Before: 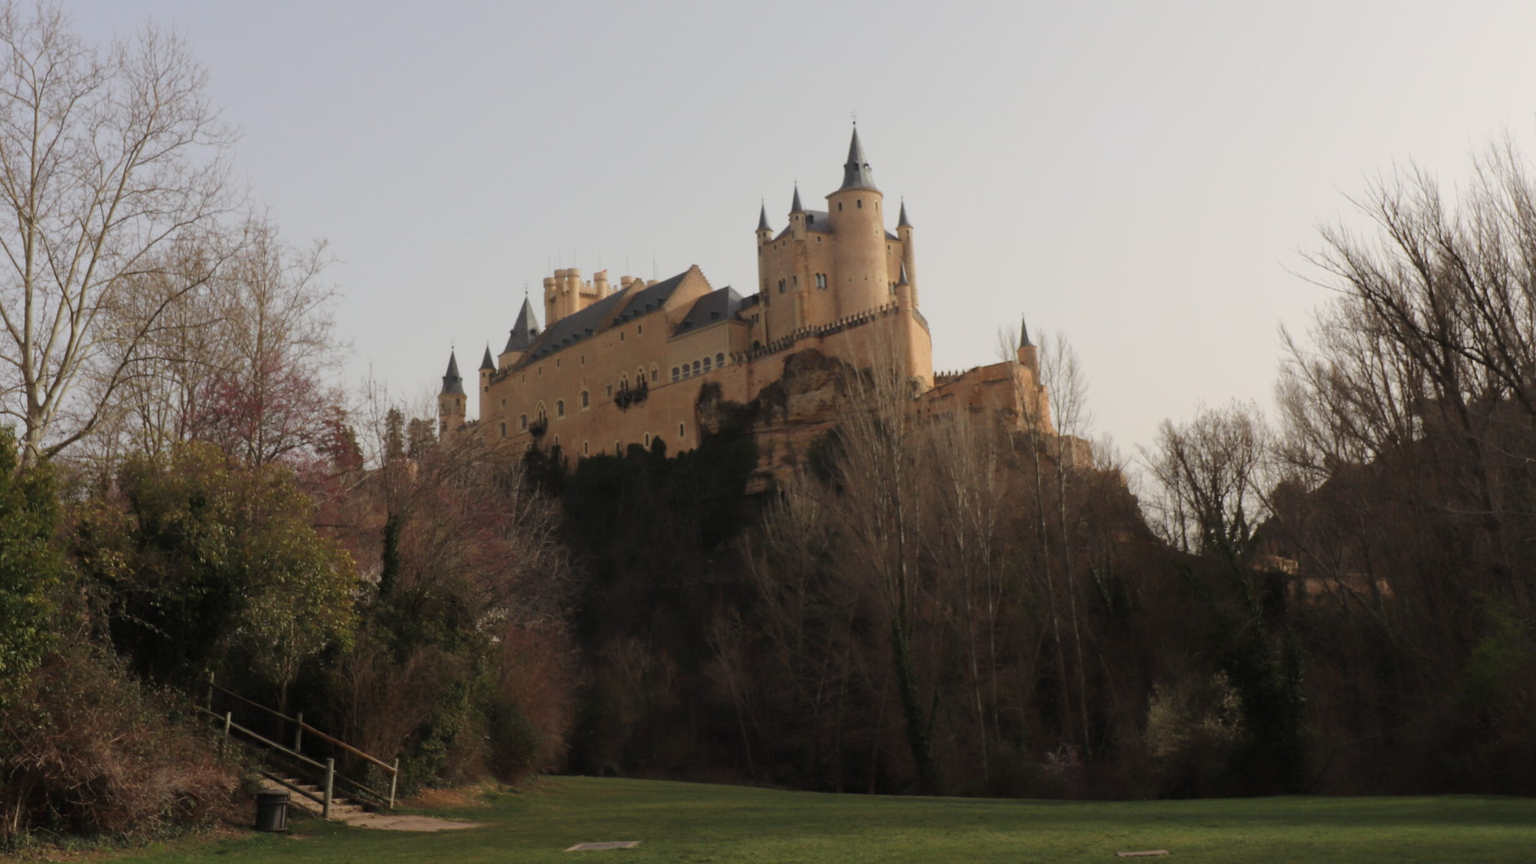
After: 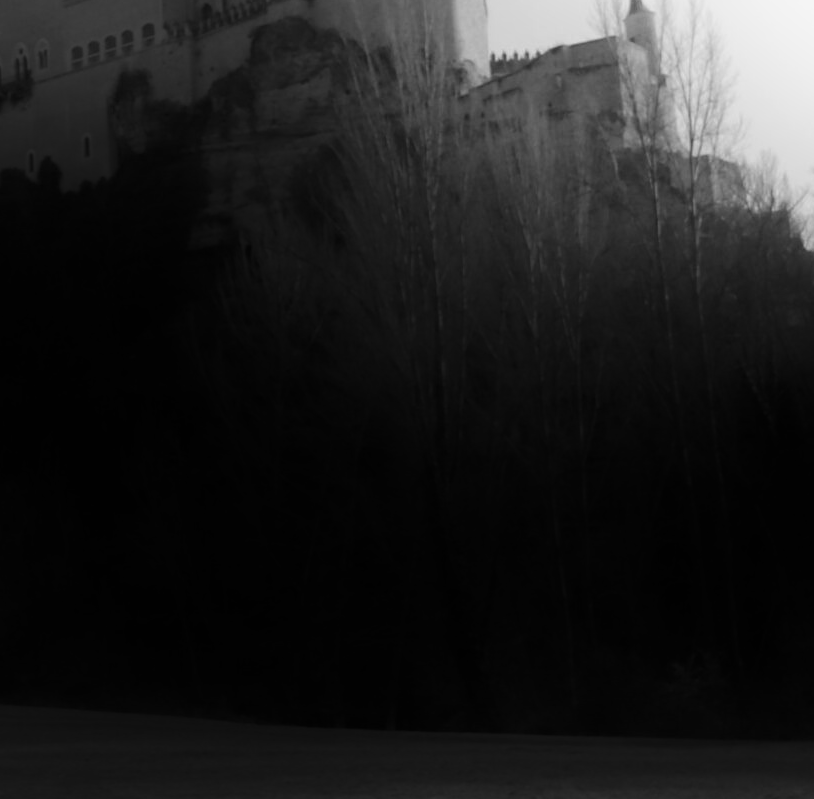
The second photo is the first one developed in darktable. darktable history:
crop: left 40.878%, top 39.176%, right 25.993%, bottom 3.081%
shadows and highlights: shadows -90, highlights 90, soften with gaussian
monochrome: on, module defaults
tone equalizer: on, module defaults
